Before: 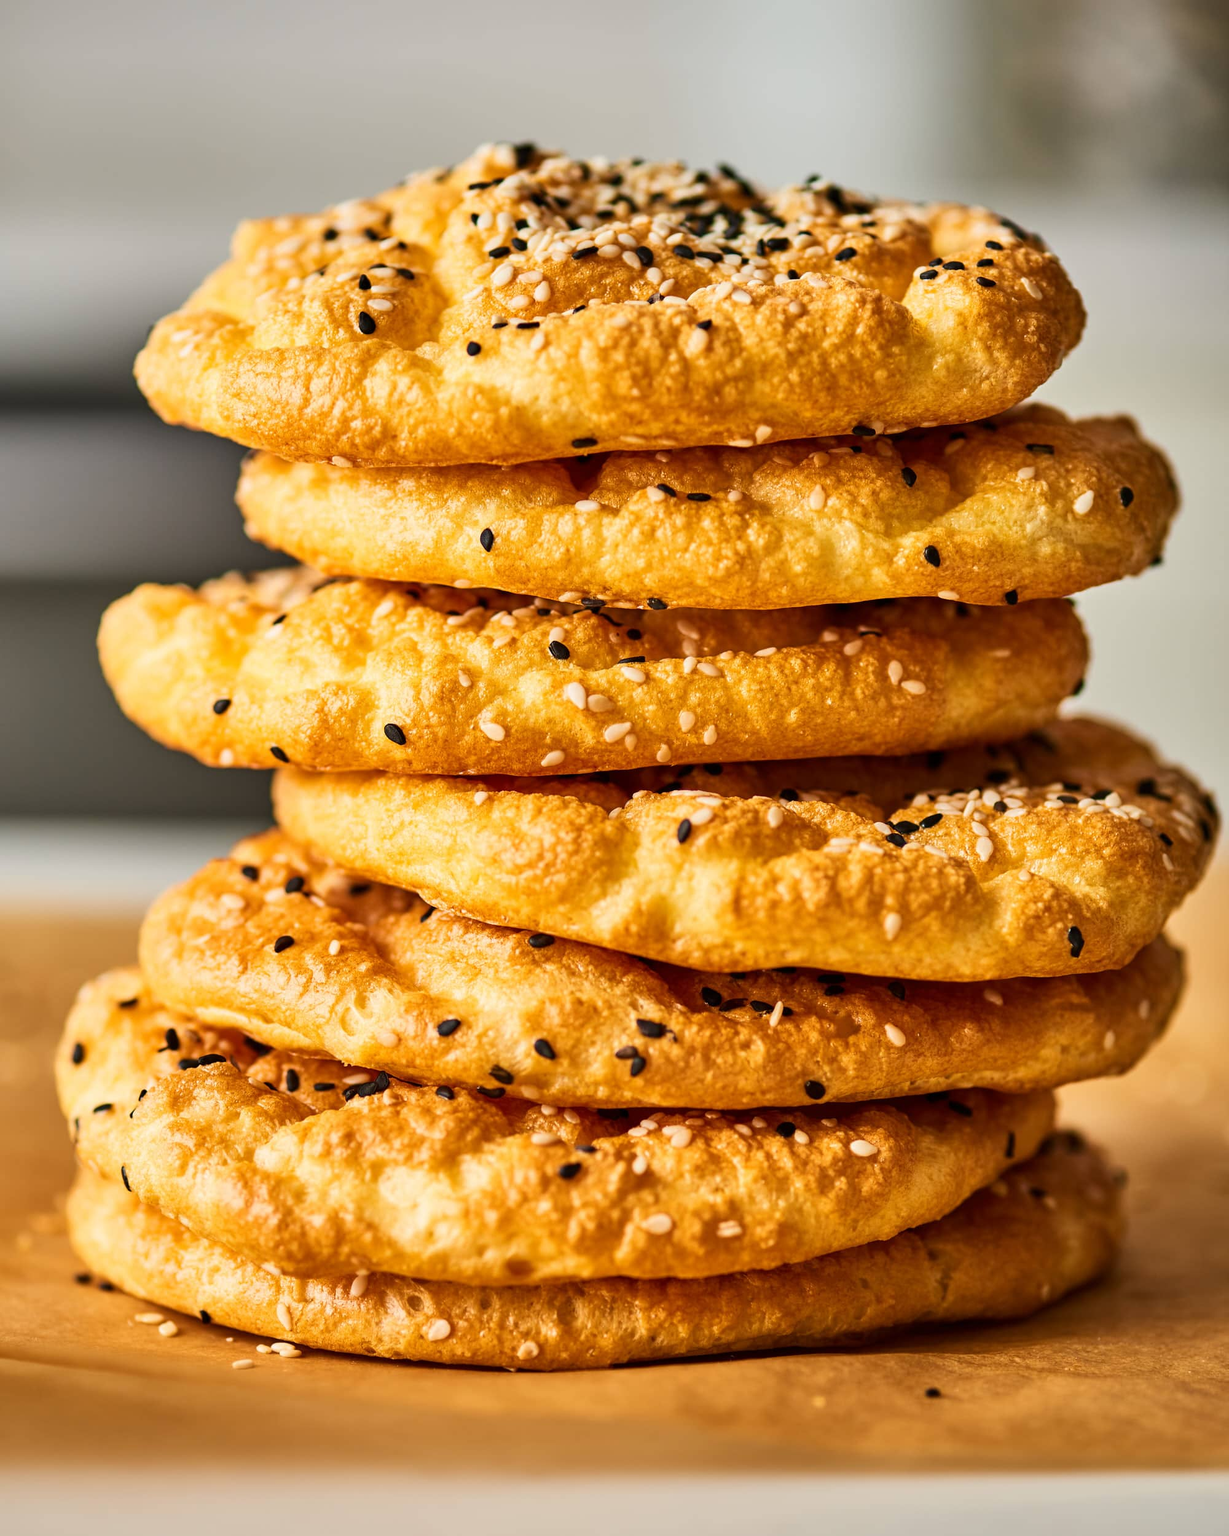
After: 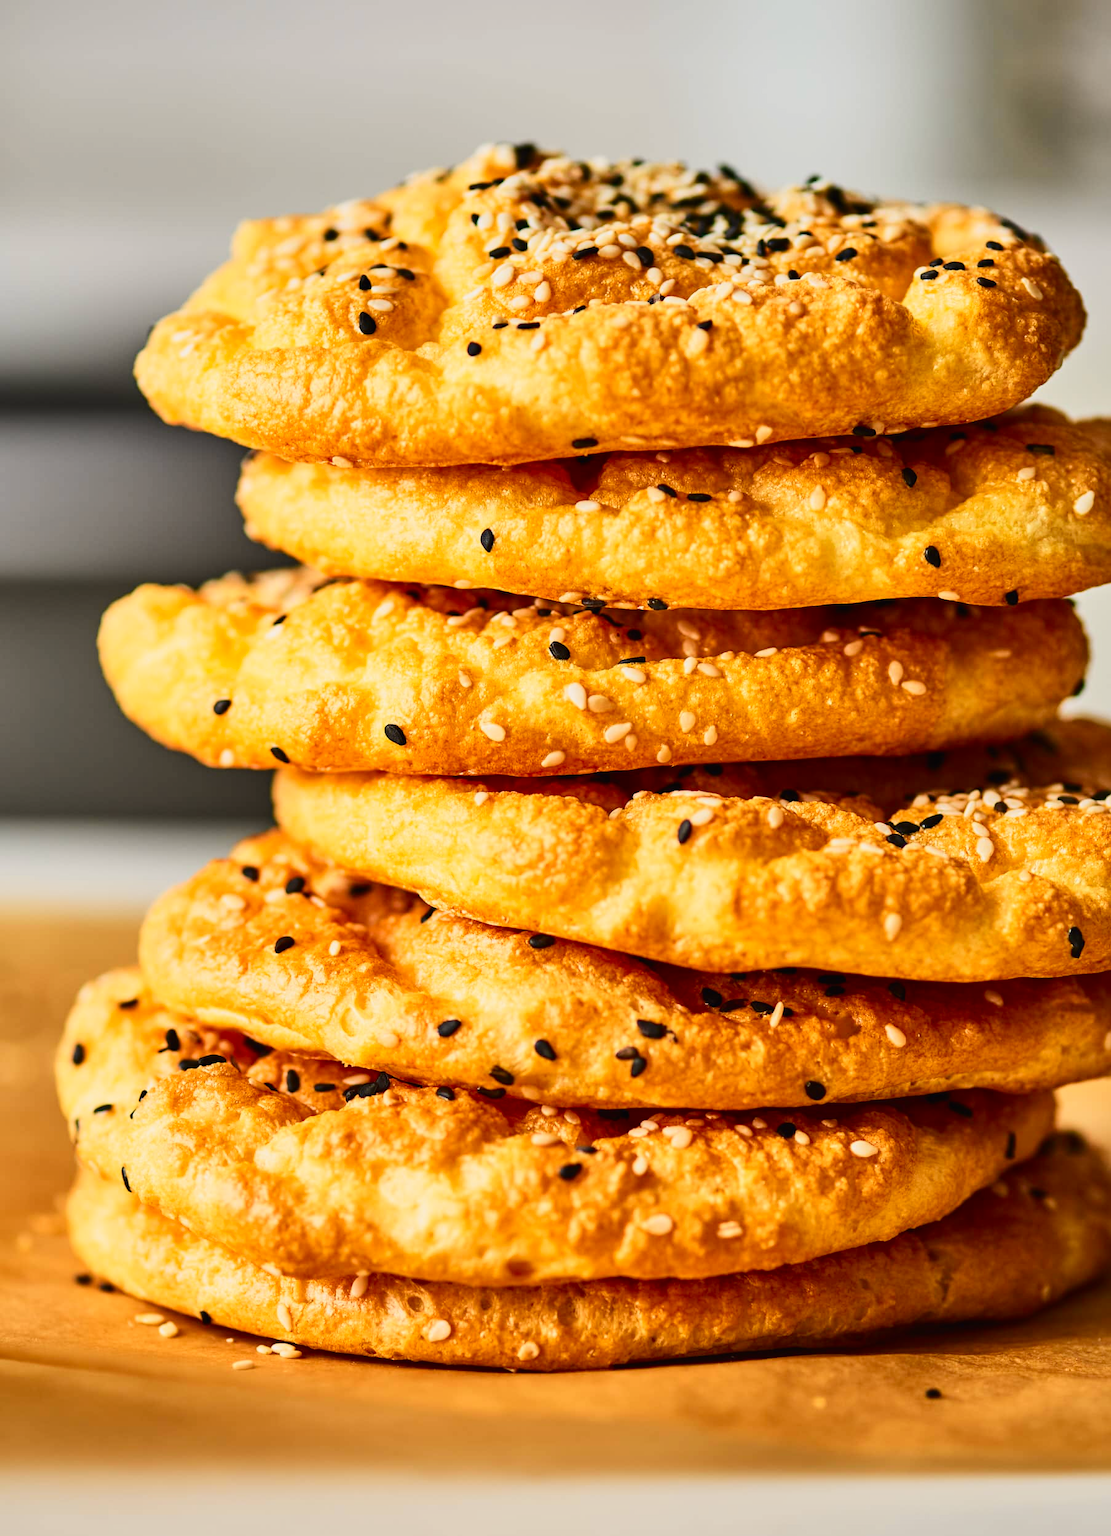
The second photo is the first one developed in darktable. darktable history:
crop: right 9.509%, bottom 0.031%
tone curve: curves: ch0 [(0, 0.011) (0.139, 0.106) (0.295, 0.271) (0.499, 0.523) (0.739, 0.782) (0.857, 0.879) (1, 0.967)]; ch1 [(0, 0) (0.272, 0.249) (0.388, 0.385) (0.469, 0.456) (0.495, 0.497) (0.524, 0.518) (0.602, 0.623) (0.725, 0.779) (1, 1)]; ch2 [(0, 0) (0.125, 0.089) (0.353, 0.329) (0.443, 0.408) (0.502, 0.499) (0.548, 0.549) (0.608, 0.635) (1, 1)], color space Lab, independent channels, preserve colors none
